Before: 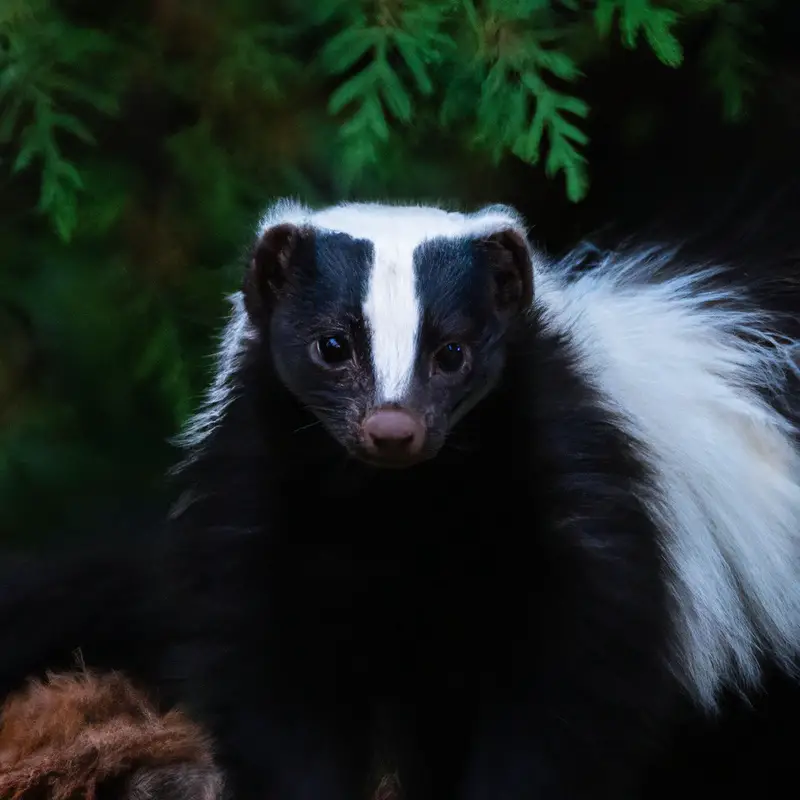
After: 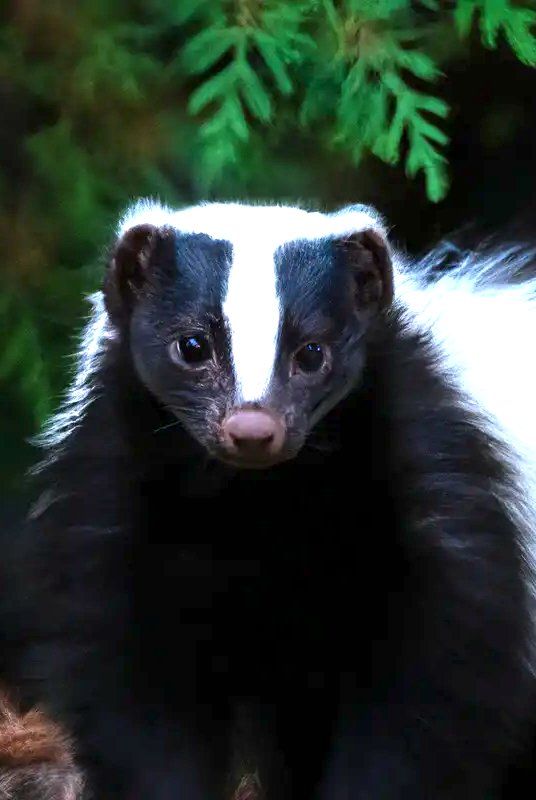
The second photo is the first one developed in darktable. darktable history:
exposure: black level correction 0.001, exposure 1.399 EV, compensate exposure bias true, compensate highlight preservation false
crop and rotate: left 17.602%, right 15.288%
